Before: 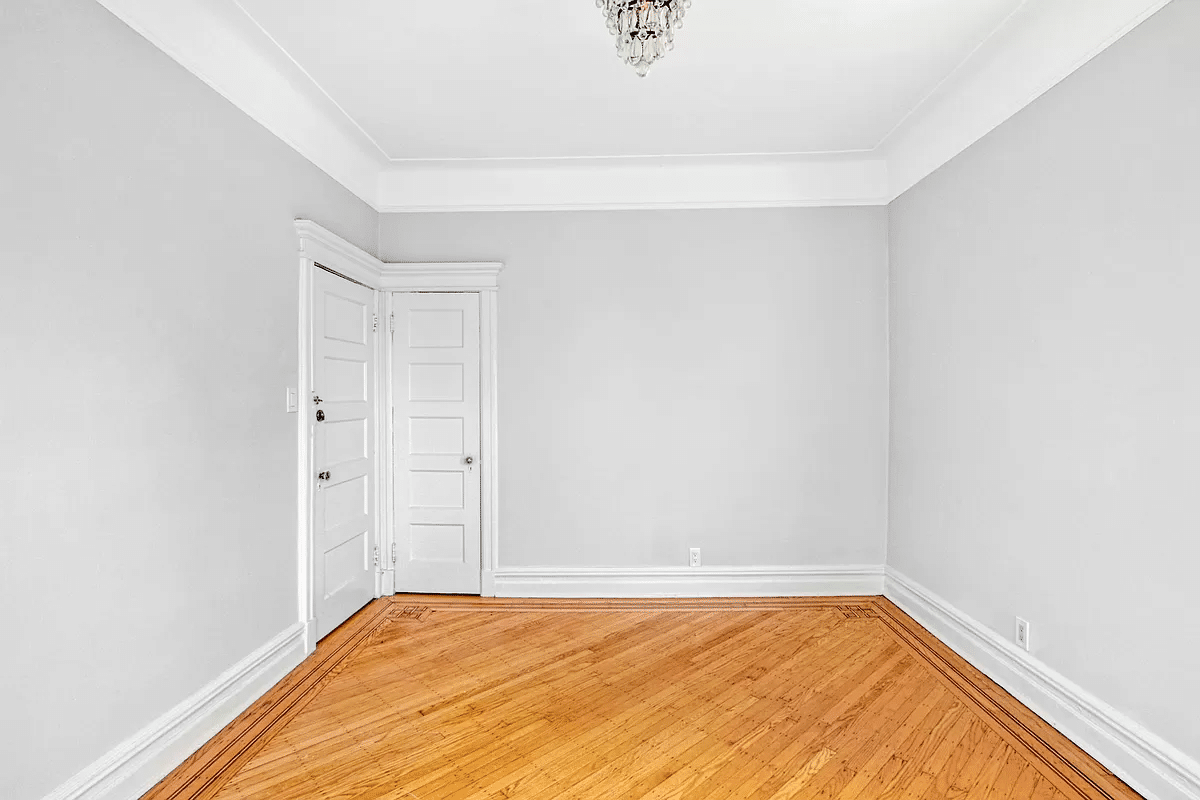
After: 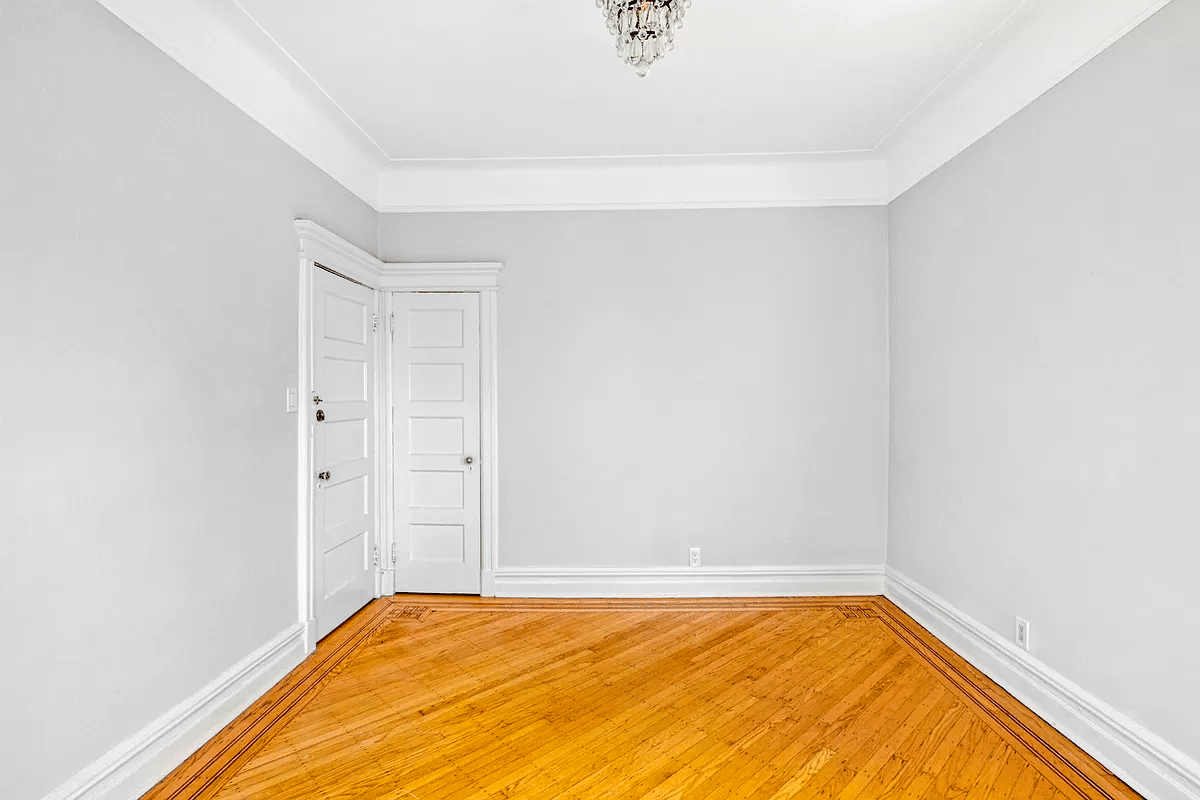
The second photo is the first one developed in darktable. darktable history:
color balance rgb: perceptual saturation grading › global saturation 19.269%, global vibrance 20%
